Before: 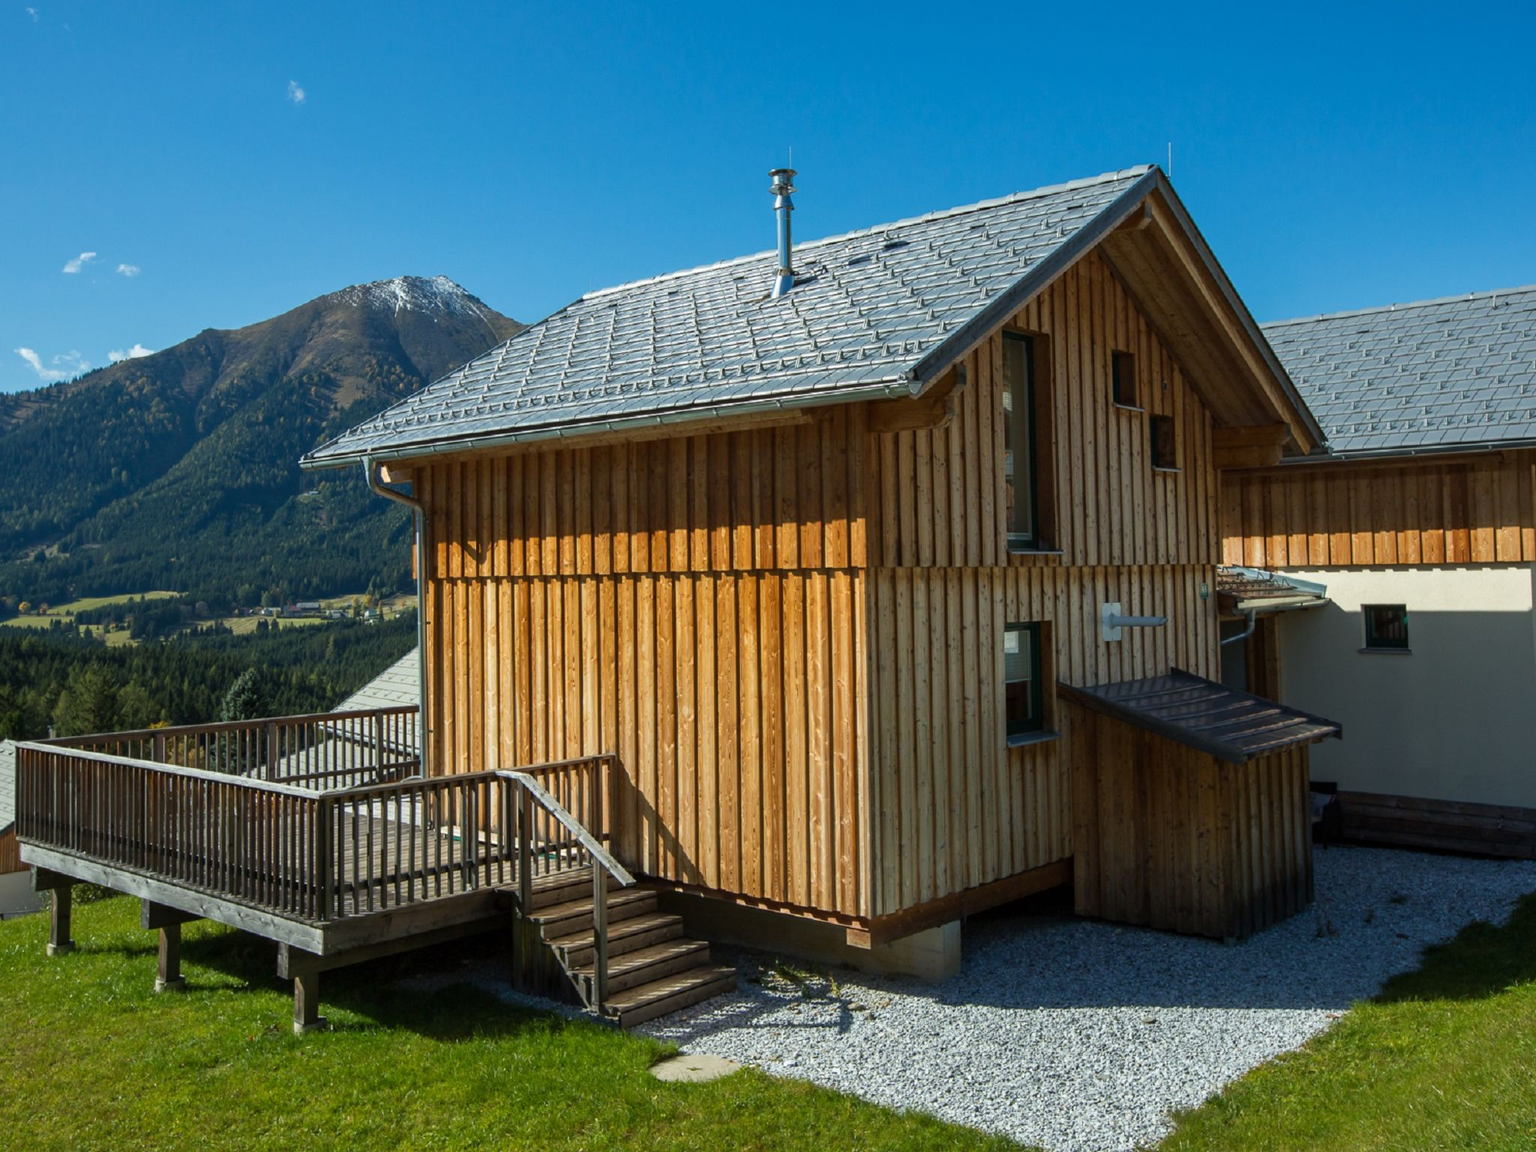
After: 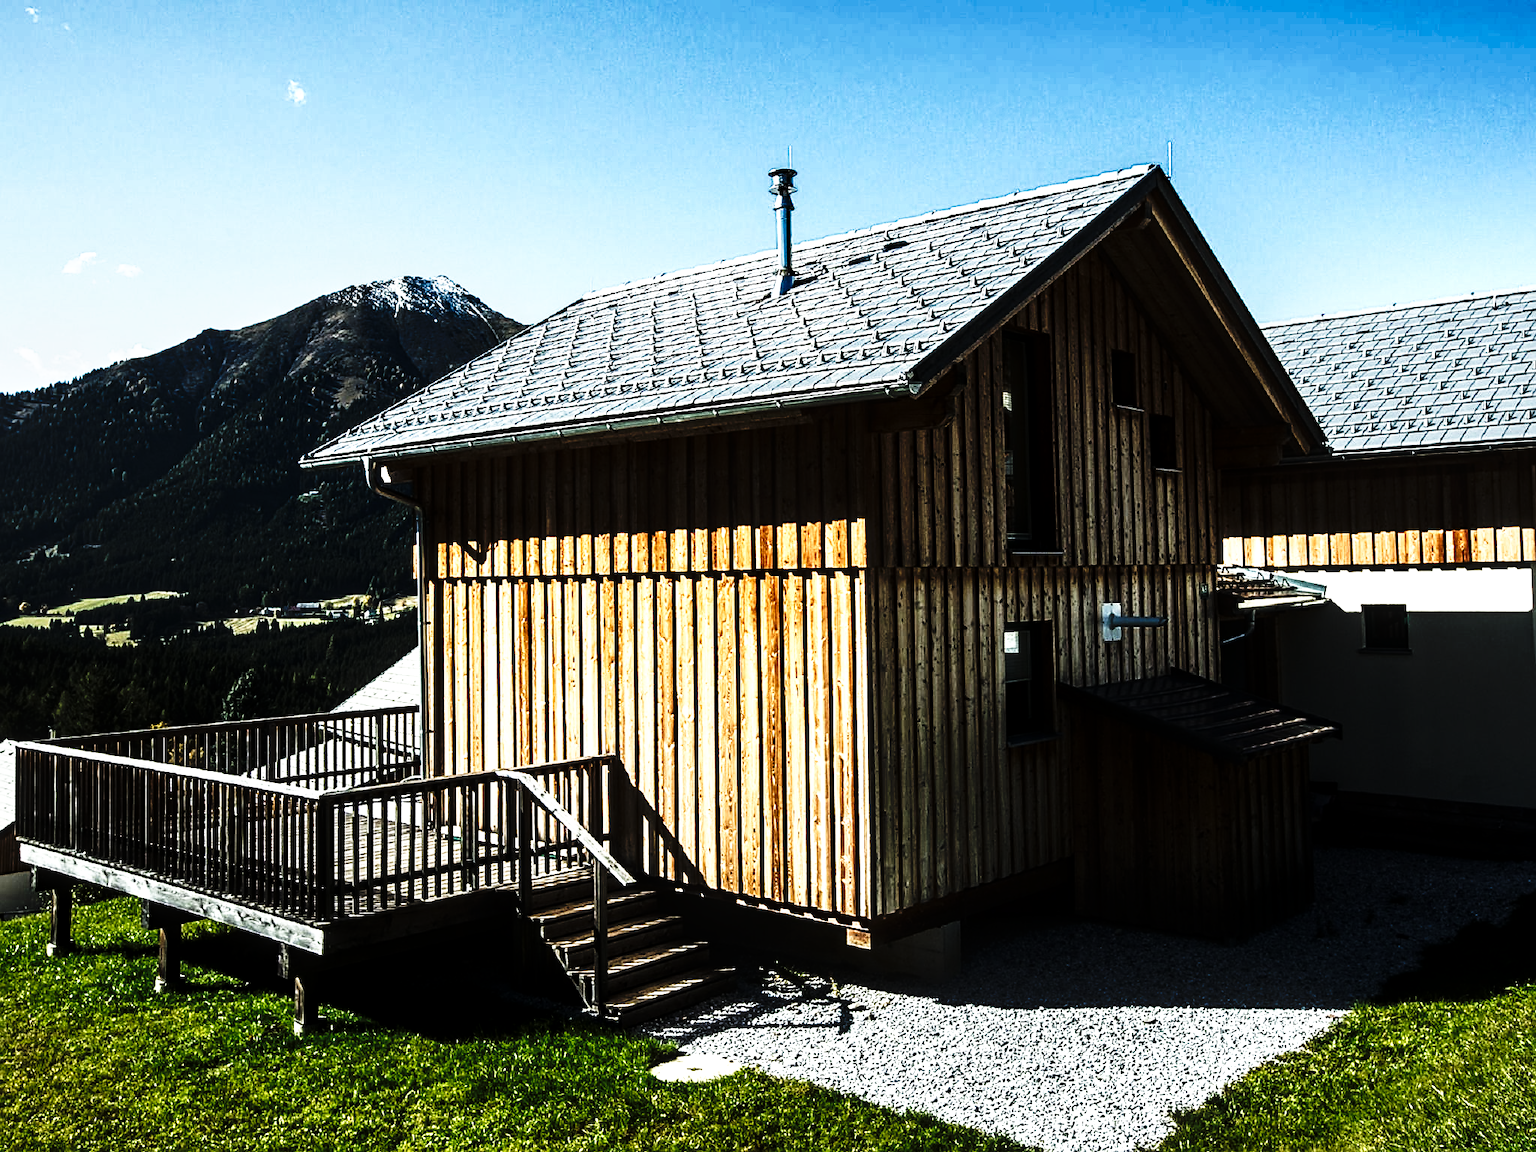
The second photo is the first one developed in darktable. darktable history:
filmic rgb: black relative exposure -9.14 EV, white relative exposure 2.31 EV, hardness 7.51, color science v6 (2022)
local contrast: highlights 91%, shadows 79%
tone curve: curves: ch0 [(0, 0) (0.003, 0.003) (0.011, 0.006) (0.025, 0.01) (0.044, 0.015) (0.069, 0.02) (0.1, 0.027) (0.136, 0.036) (0.177, 0.05) (0.224, 0.07) (0.277, 0.12) (0.335, 0.208) (0.399, 0.334) (0.468, 0.473) (0.543, 0.636) (0.623, 0.795) (0.709, 0.907) (0.801, 0.97) (0.898, 0.989) (1, 1)], preserve colors none
sharpen: on, module defaults
contrast brightness saturation: contrast 0.246, saturation -0.323
